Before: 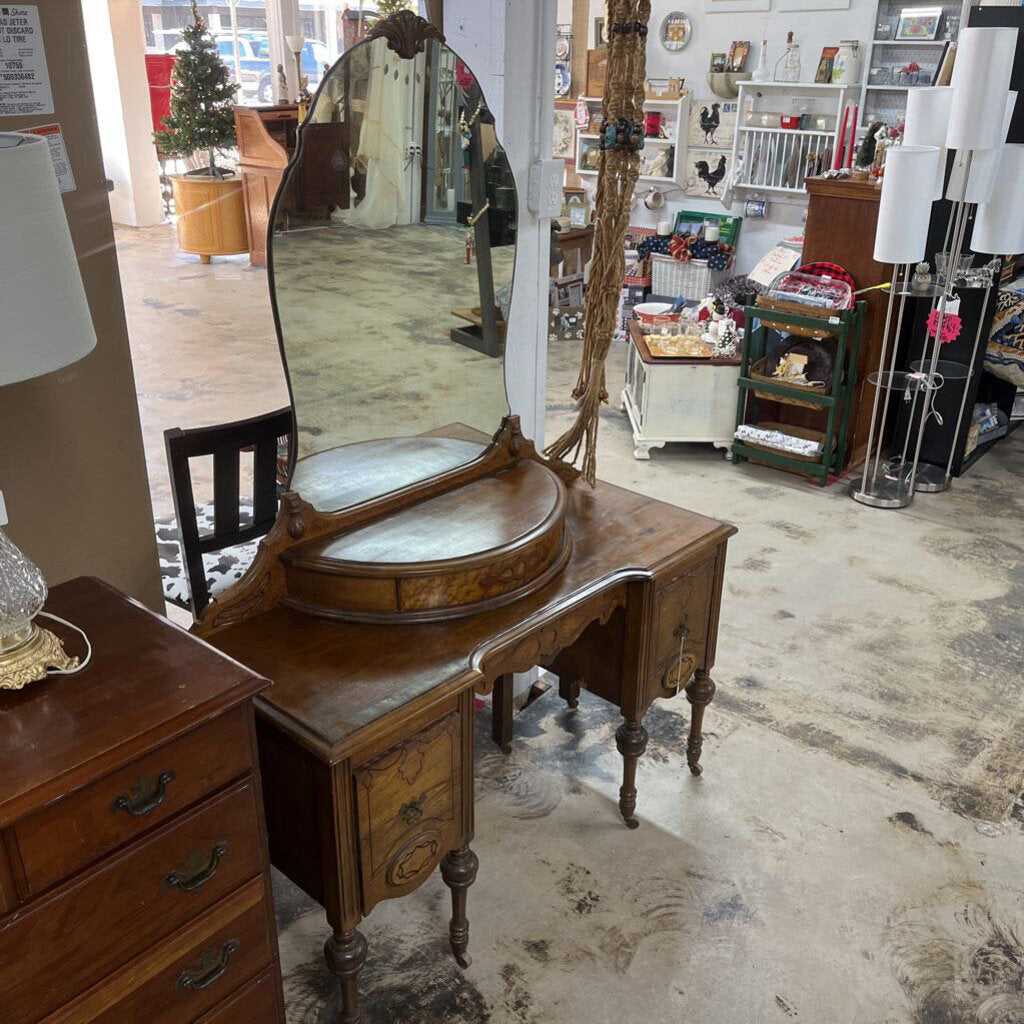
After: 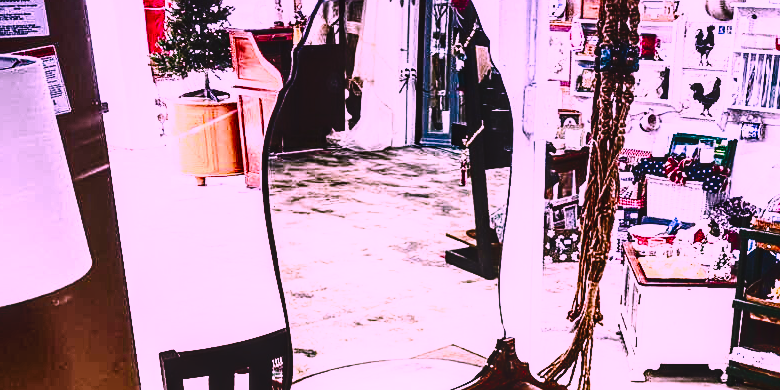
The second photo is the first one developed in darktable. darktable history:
local contrast: on, module defaults
graduated density: hue 238.83°, saturation 50%
crop: left 0.579%, top 7.627%, right 23.167%, bottom 54.275%
color correction: highlights a* 19.5, highlights b* -11.53, saturation 1.69
sharpen: on, module defaults
tone curve: curves: ch0 [(0, 0) (0.003, 0.003) (0.011, 0.005) (0.025, 0.008) (0.044, 0.012) (0.069, 0.02) (0.1, 0.031) (0.136, 0.047) (0.177, 0.088) (0.224, 0.141) (0.277, 0.222) (0.335, 0.32) (0.399, 0.422) (0.468, 0.523) (0.543, 0.621) (0.623, 0.715) (0.709, 0.796) (0.801, 0.88) (0.898, 0.962) (1, 1)], preserve colors none
contrast brightness saturation: contrast 0.93, brightness 0.2
exposure: black level correction 0.001, exposure 0.5 EV, compensate exposure bias true, compensate highlight preservation false
